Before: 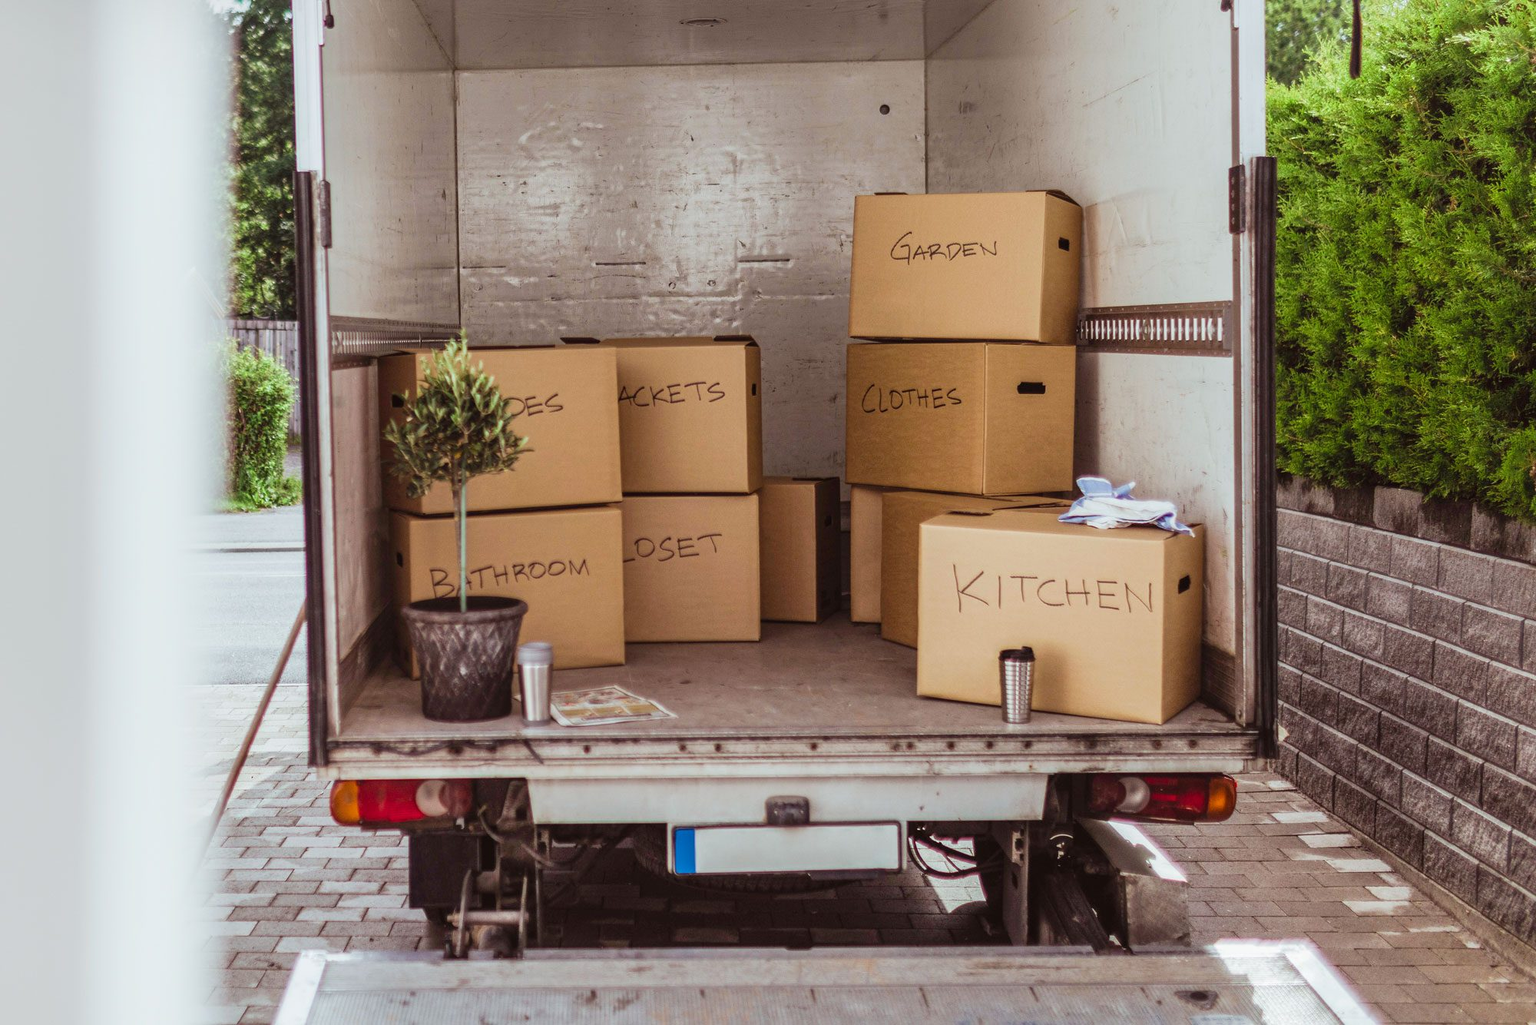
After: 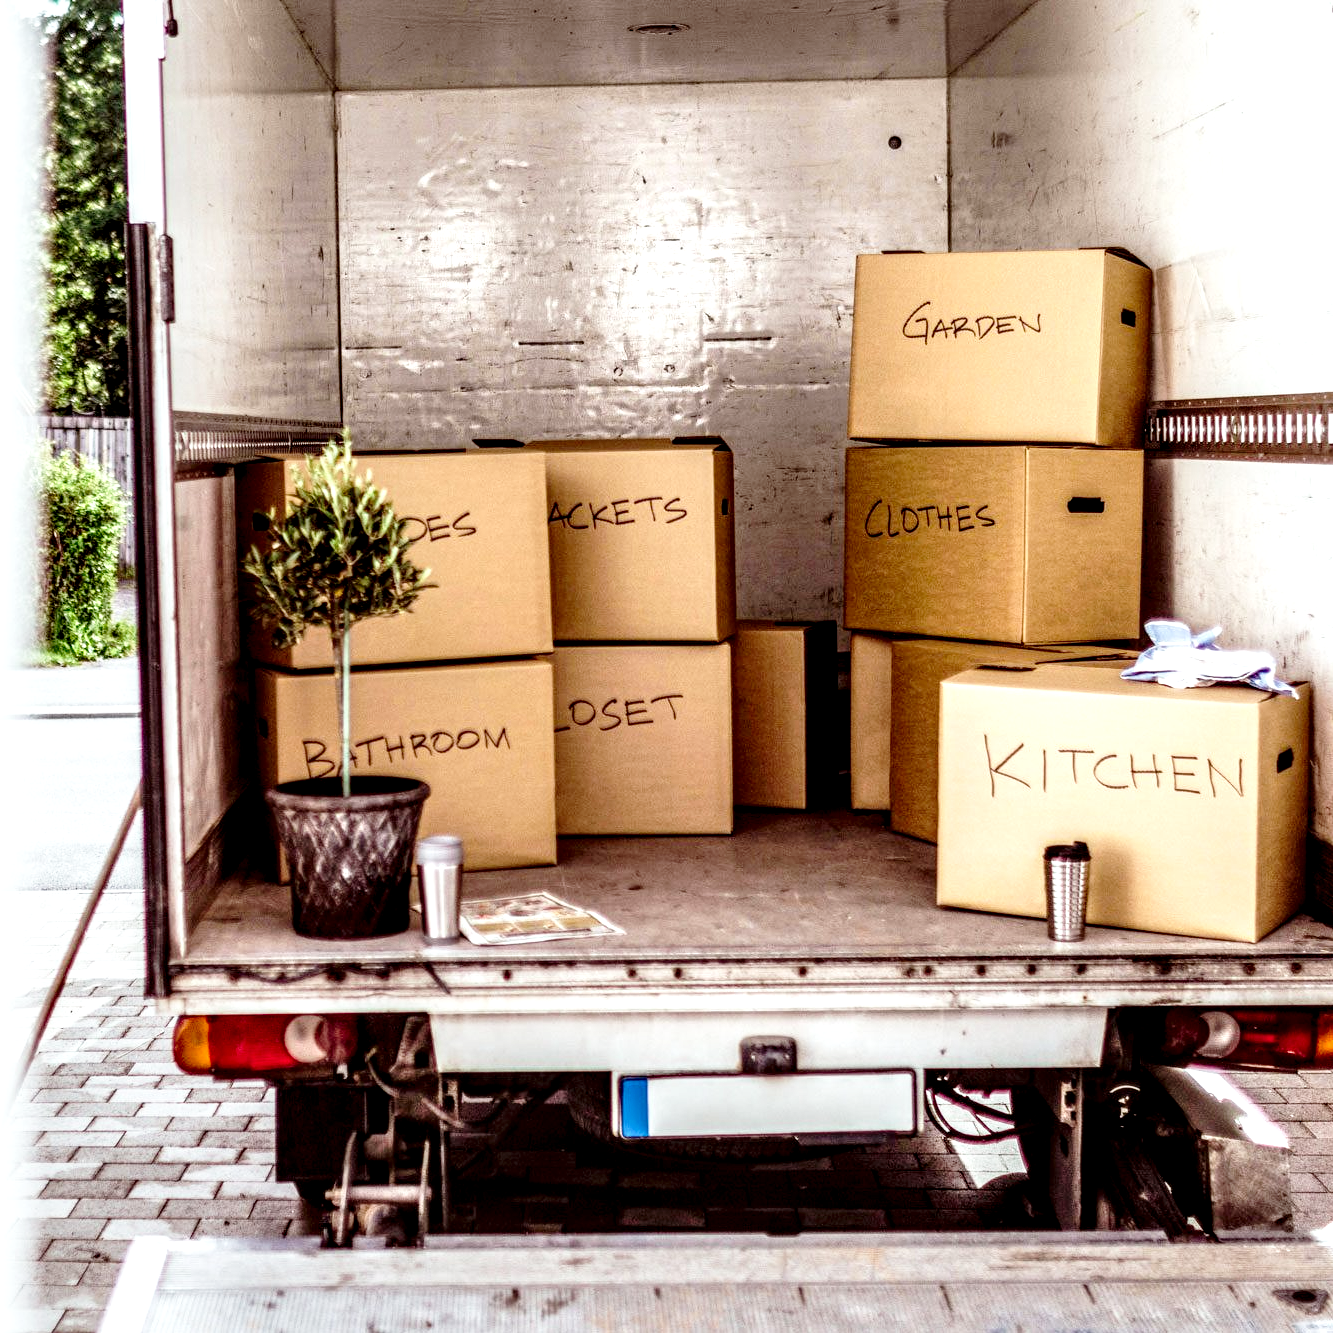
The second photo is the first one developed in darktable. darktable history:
local contrast: highlights 80%, shadows 57%, detail 174%, midtone range 0.596
base curve: curves: ch0 [(0, 0) (0.028, 0.03) (0.121, 0.232) (0.46, 0.748) (0.859, 0.968) (1, 1)], preserve colors none
crop and rotate: left 12.878%, right 20.435%
